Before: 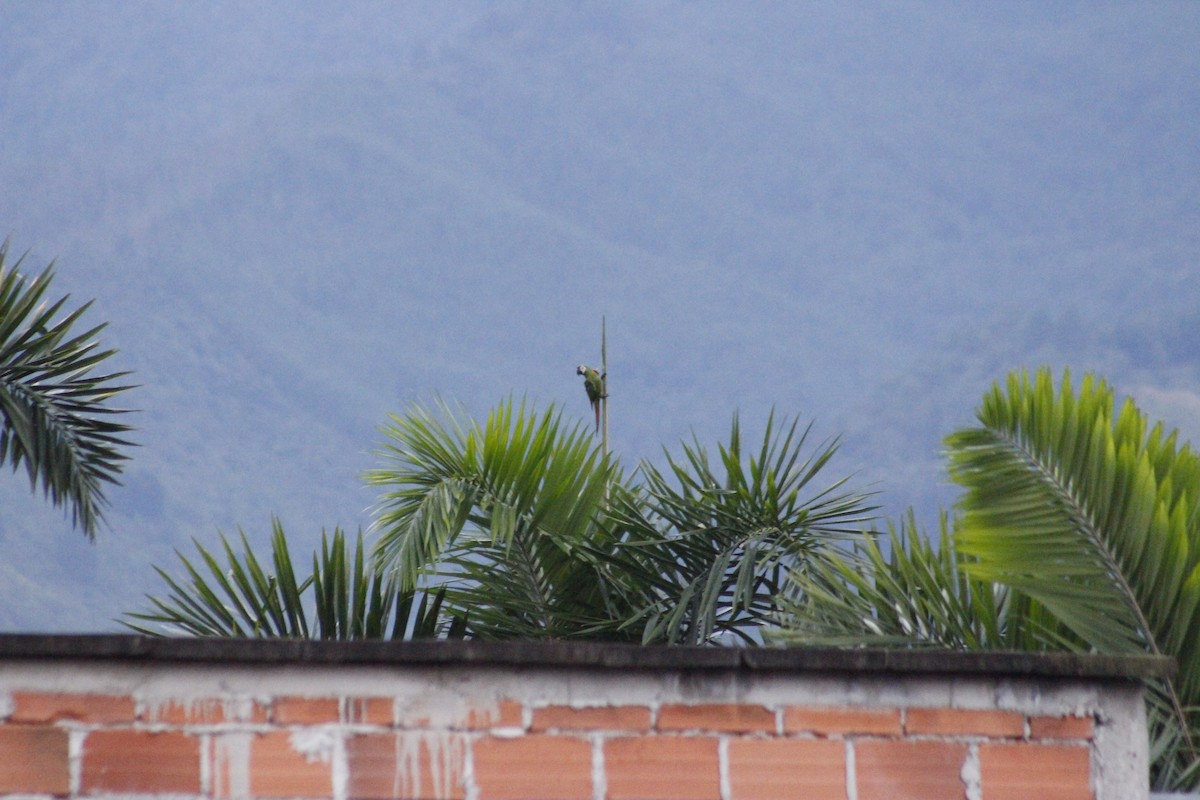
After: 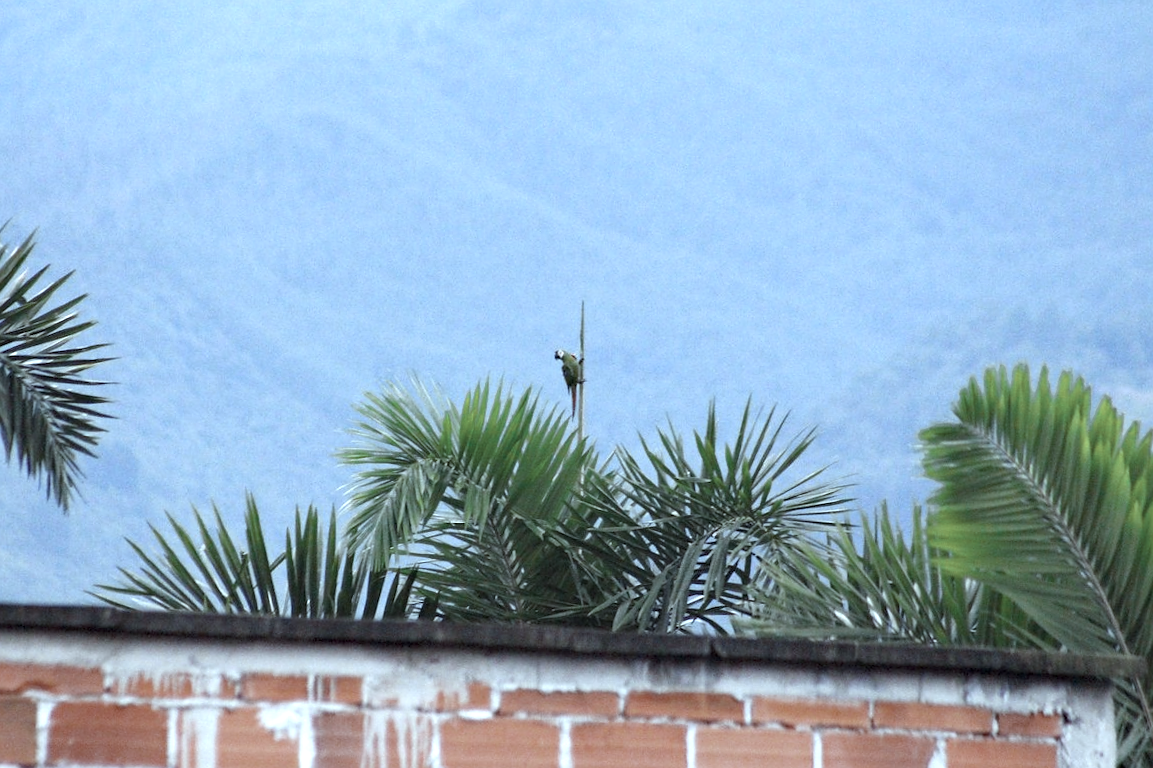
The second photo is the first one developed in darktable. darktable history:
crop and rotate: angle -1.56°
sharpen: radius 0.993
color balance rgb: perceptual saturation grading › global saturation 19.748%, global vibrance 20%
haze removal: compatibility mode true, adaptive false
exposure: exposure 0.608 EV, compensate exposure bias true, compensate highlight preservation false
color zones: curves: ch0 [(0, 0.5) (0.125, 0.4) (0.25, 0.5) (0.375, 0.4) (0.5, 0.4) (0.625, 0.6) (0.75, 0.6) (0.875, 0.5)]; ch1 [(0, 0.35) (0.125, 0.45) (0.25, 0.35) (0.375, 0.35) (0.5, 0.35) (0.625, 0.35) (0.75, 0.45) (0.875, 0.35)]; ch2 [(0, 0.6) (0.125, 0.5) (0.25, 0.5) (0.375, 0.6) (0.5, 0.6) (0.625, 0.5) (0.75, 0.5) (0.875, 0.5)]
color correction: highlights a* -13.3, highlights b* -17.93, saturation 0.702
